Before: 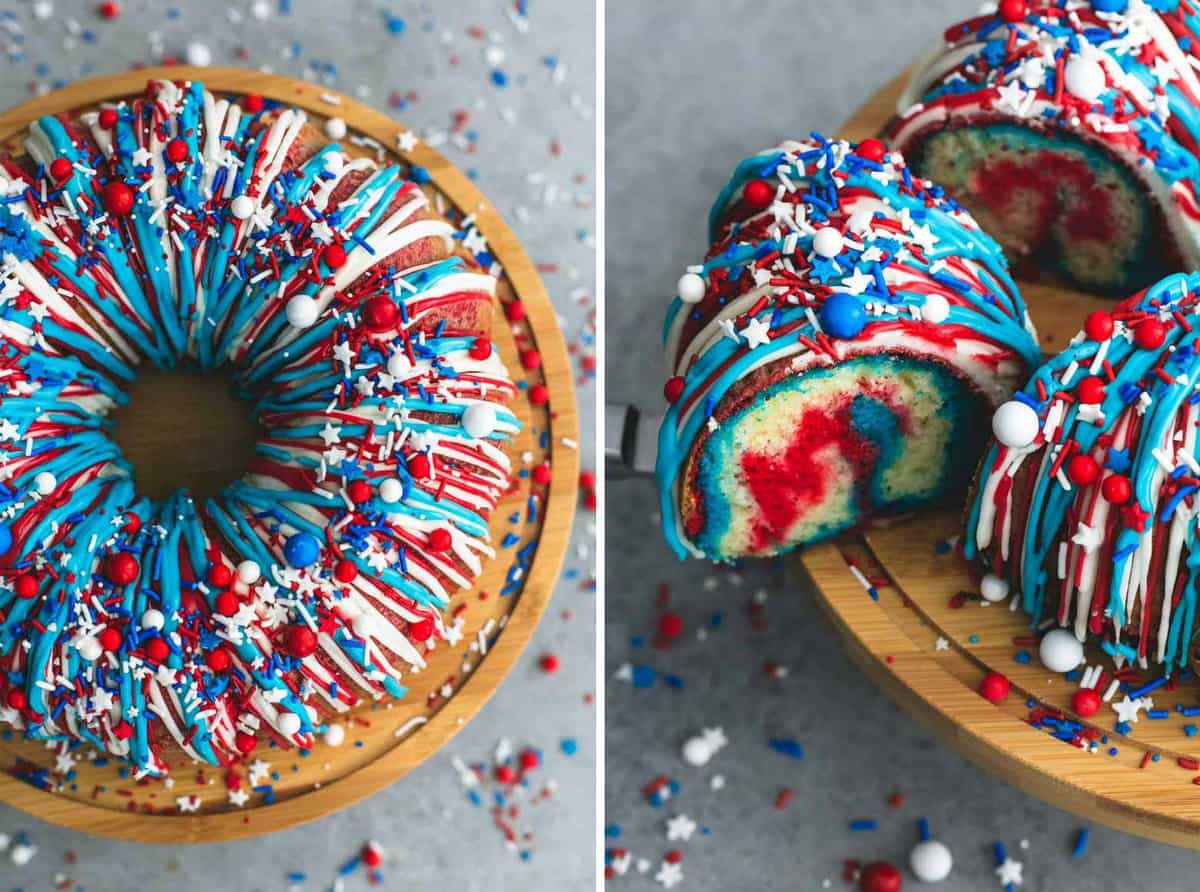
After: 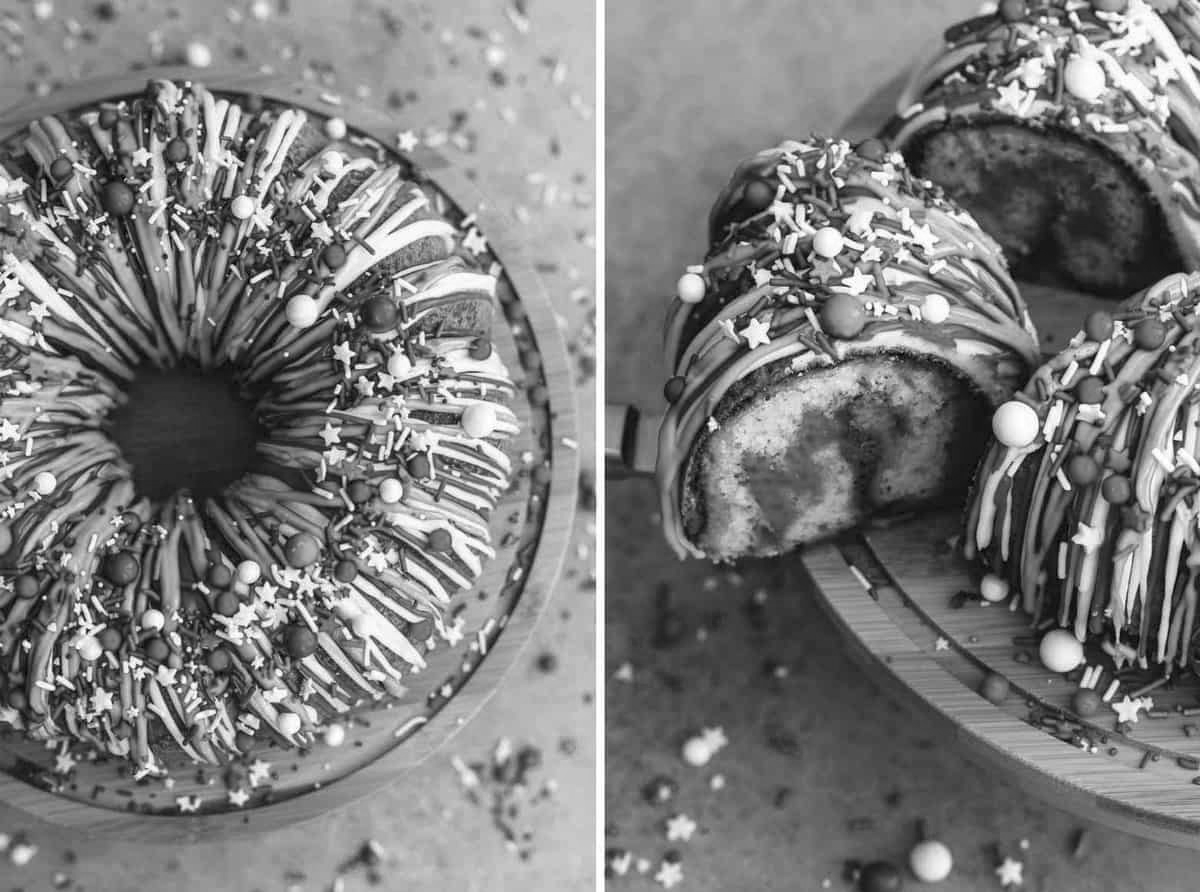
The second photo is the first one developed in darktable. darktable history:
color calibration: output gray [0.267, 0.423, 0.261, 0], illuminant same as pipeline (D50), adaptation none (bypass), x 0.333, y 0.334, temperature 5016.05 K
local contrast: highlights 103%, shadows 100%, detail 119%, midtone range 0.2
